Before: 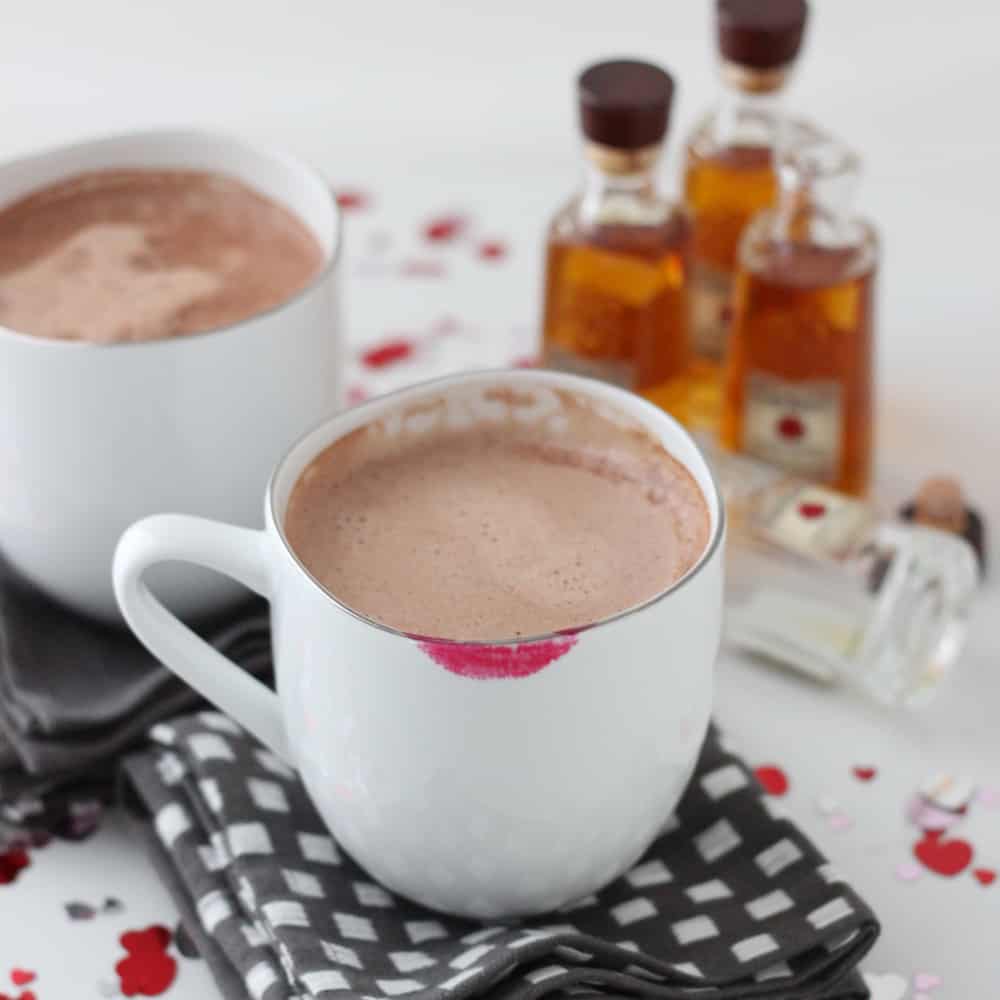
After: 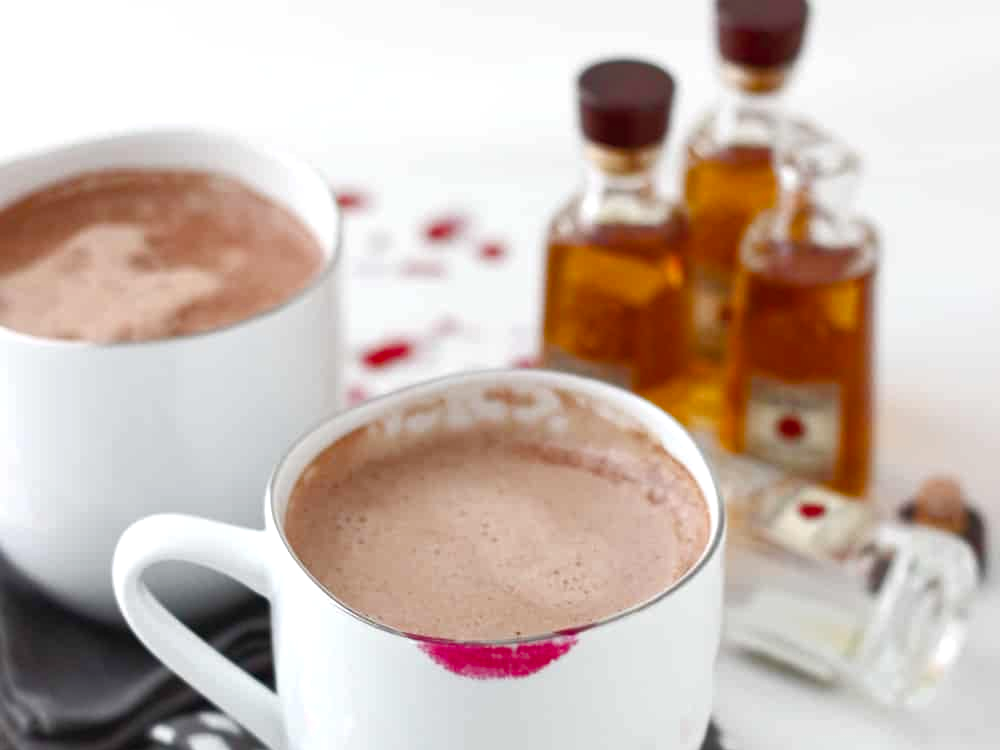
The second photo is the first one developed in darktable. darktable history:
shadows and highlights: shadows 43.06, highlights 6.94
crop: bottom 24.967%
color balance rgb: perceptual saturation grading › highlights -29.58%, perceptual saturation grading › mid-tones 29.47%, perceptual saturation grading › shadows 59.73%, perceptual brilliance grading › global brilliance -17.79%, perceptual brilliance grading › highlights 28.73%, global vibrance 15.44%
